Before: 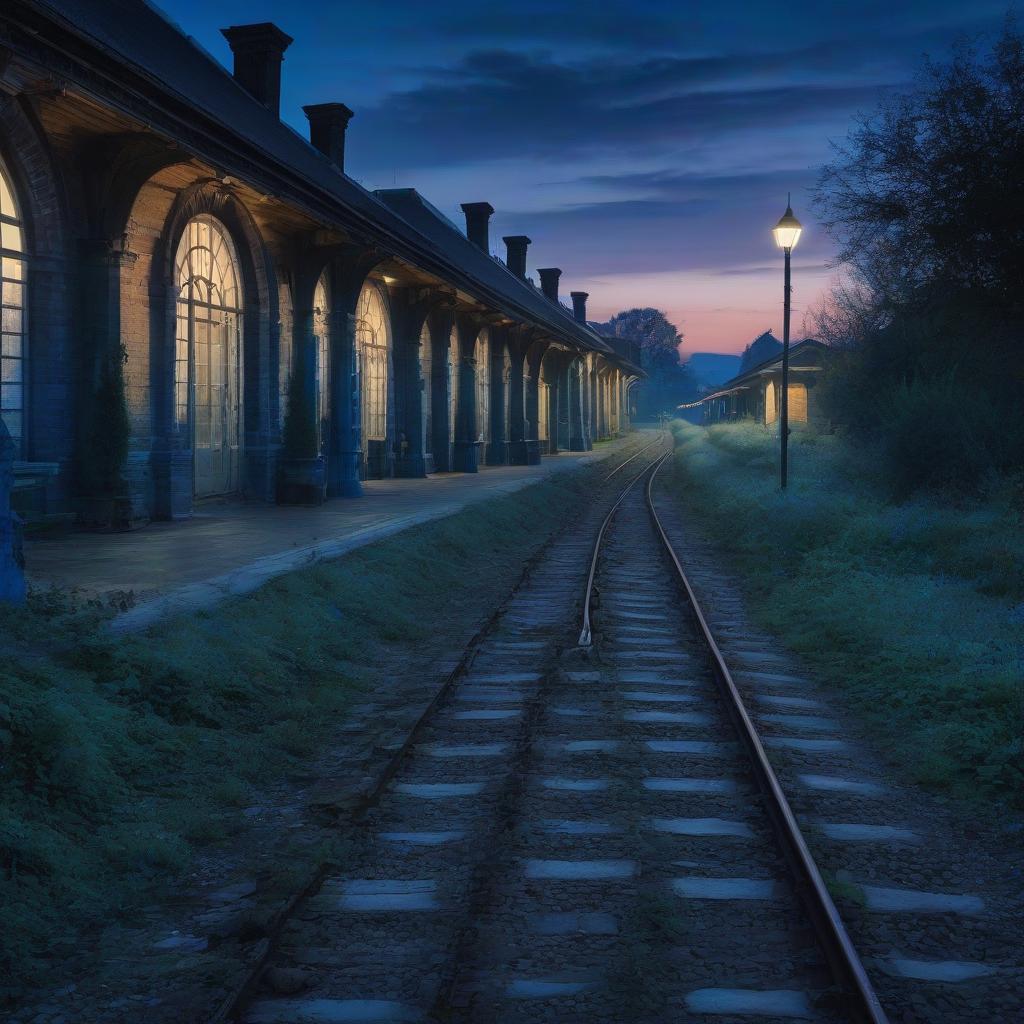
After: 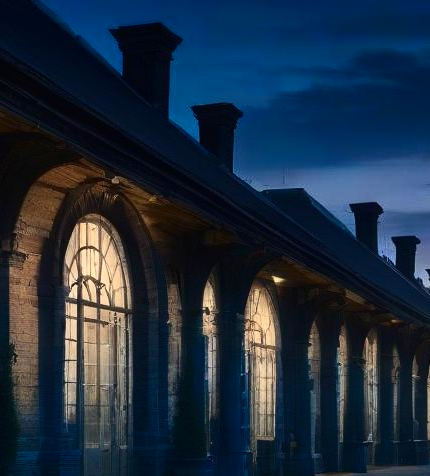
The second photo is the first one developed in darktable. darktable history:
crop and rotate: left 10.892%, top 0.068%, right 47.107%, bottom 53.415%
contrast brightness saturation: contrast 0.287
